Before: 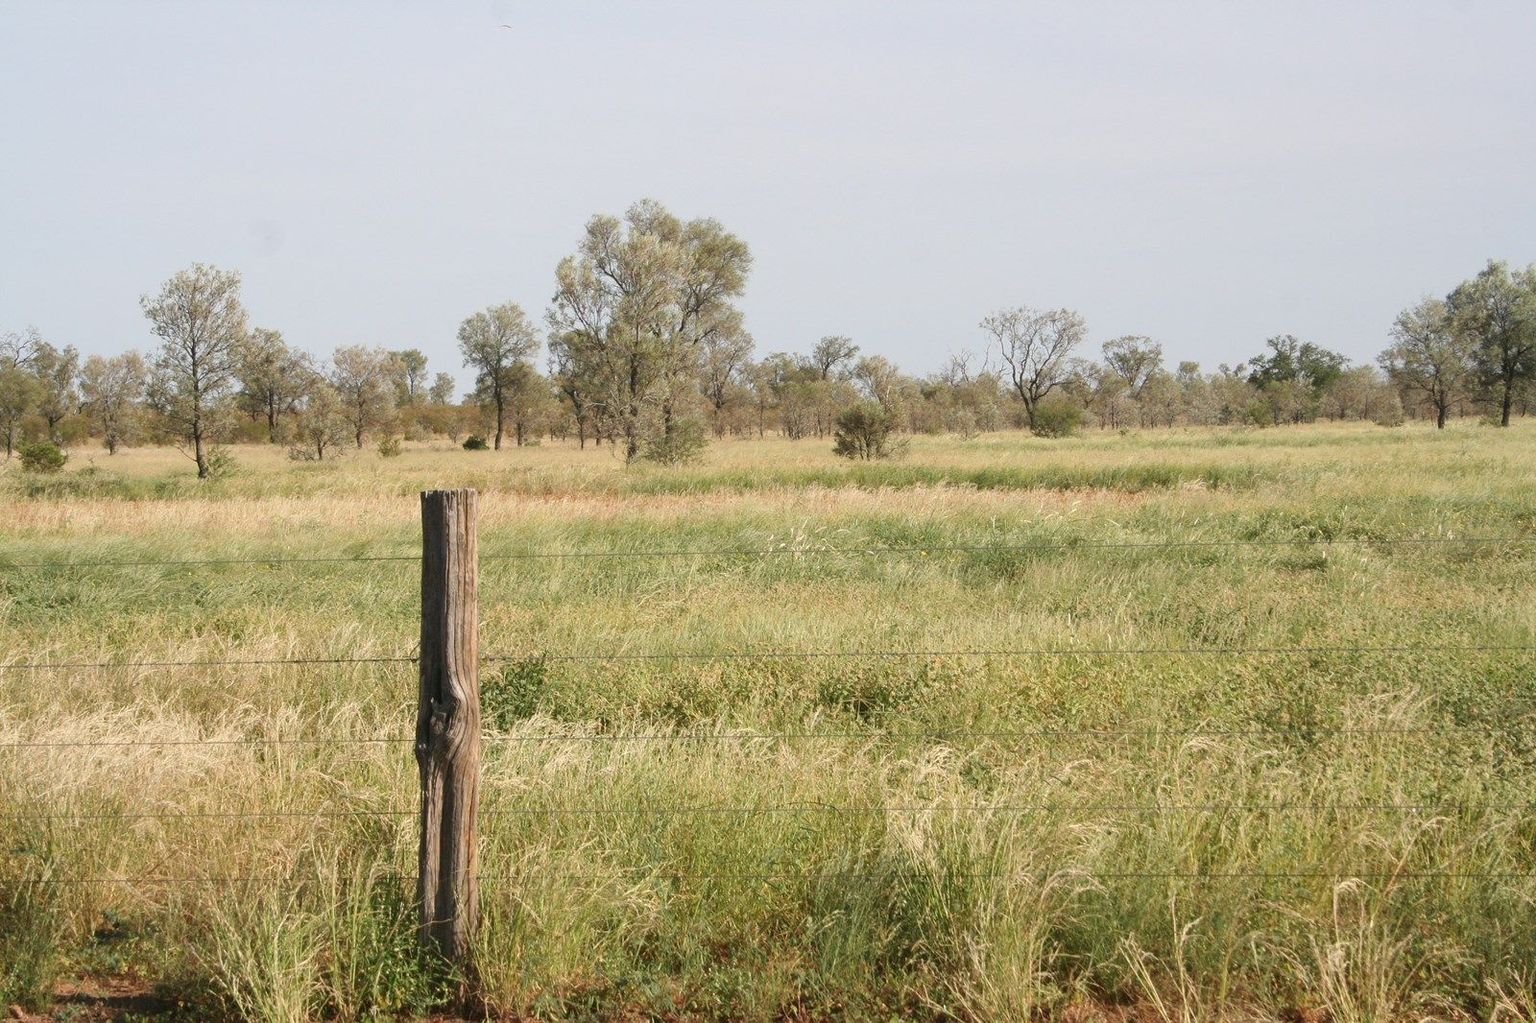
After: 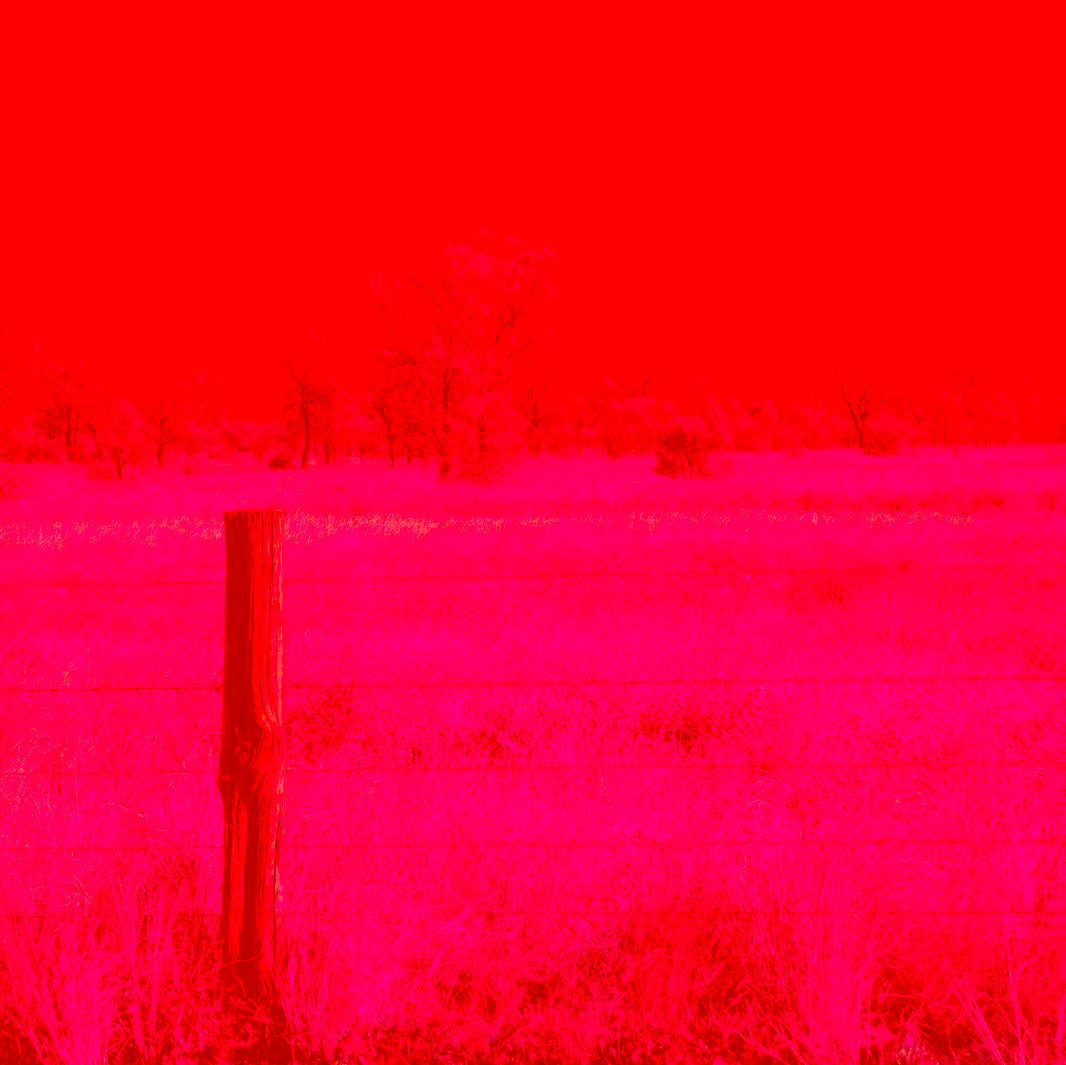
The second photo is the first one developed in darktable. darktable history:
crop and rotate: left 13.455%, right 19.902%
color correction: highlights a* -39.05, highlights b* -39.65, shadows a* -39.63, shadows b* -39.57, saturation -2.96
local contrast: mode bilateral grid, contrast 16, coarseness 36, detail 104%, midtone range 0.2
exposure: black level correction -0.037, exposure -0.496 EV, compensate exposure bias true, compensate highlight preservation false
